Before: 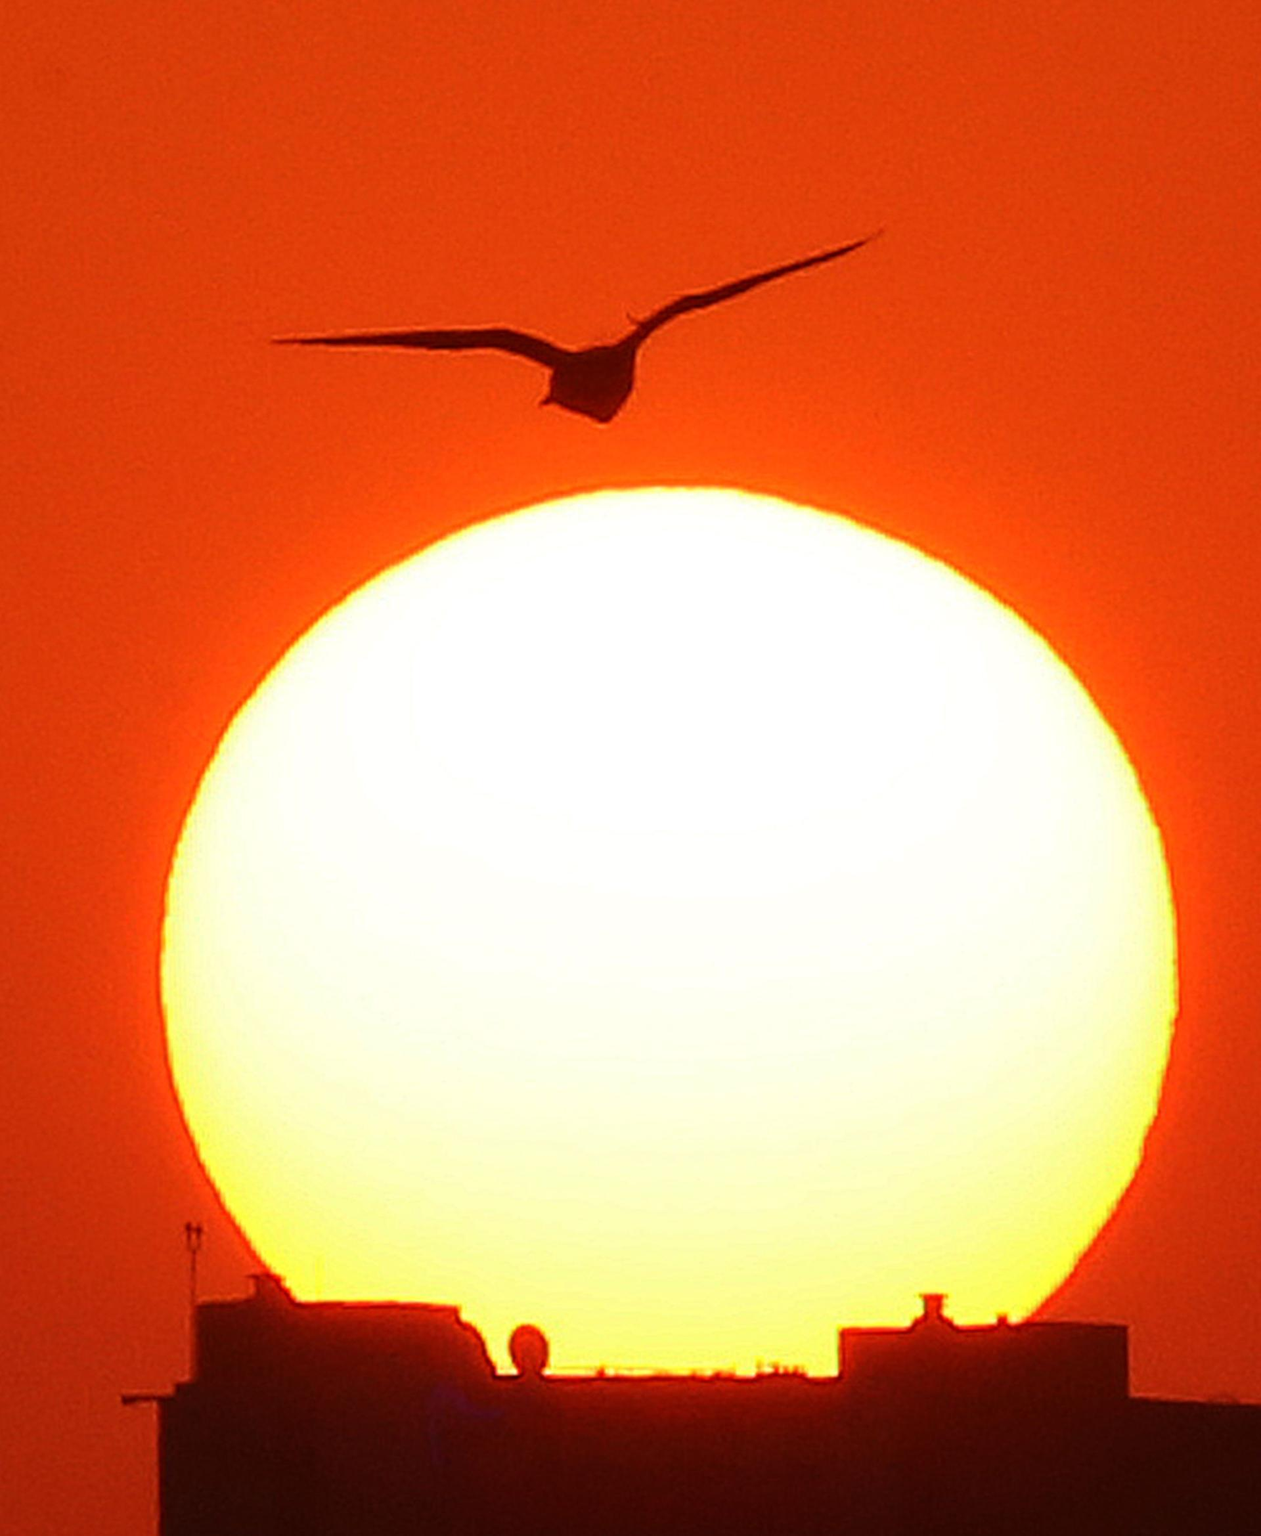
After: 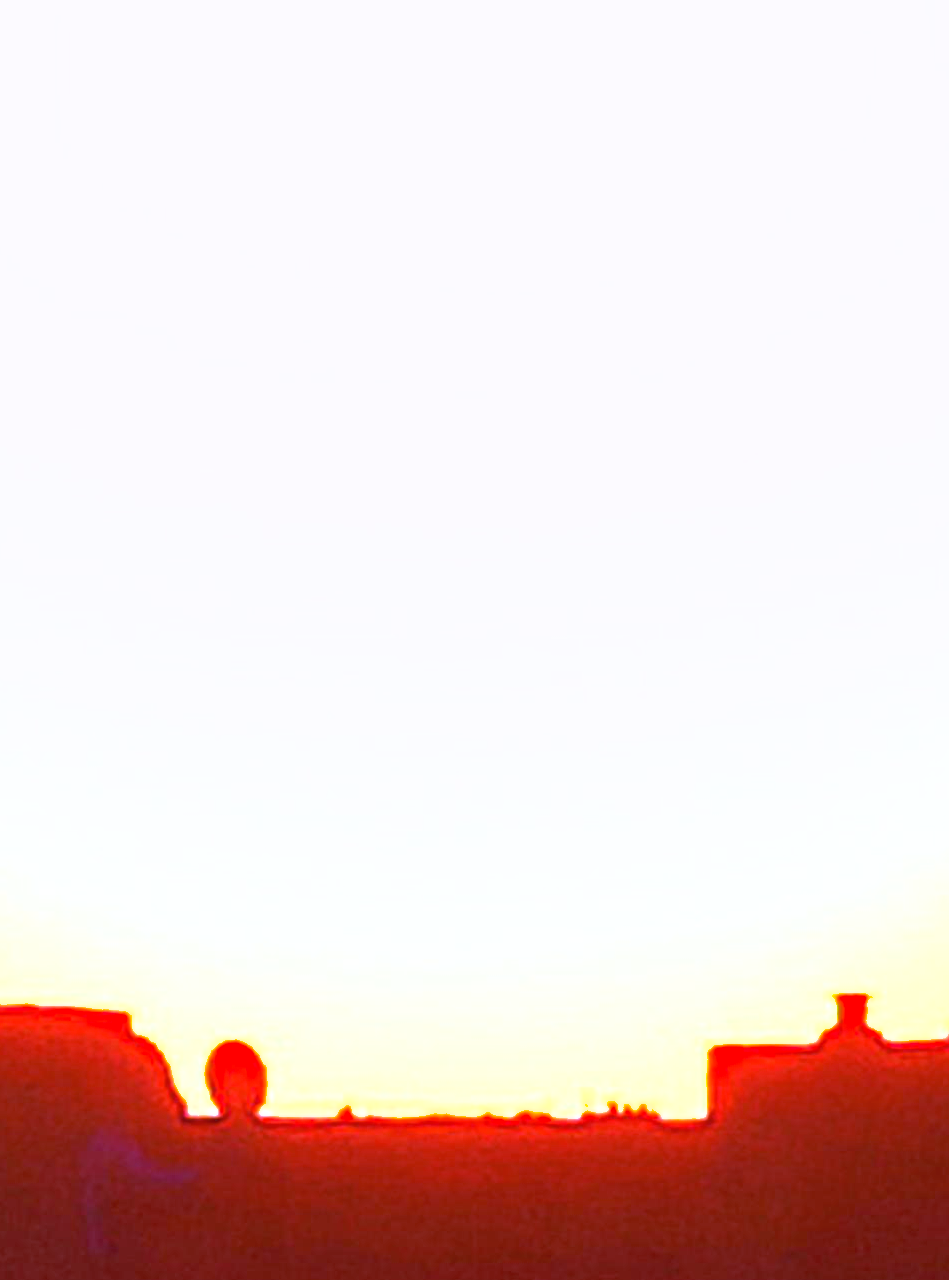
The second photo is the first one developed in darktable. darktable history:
exposure: black level correction 0, exposure 1.1 EV, compensate exposure bias true, compensate highlight preservation false
crop: left 29.672%, top 41.786%, right 20.851%, bottom 3.487%
shadows and highlights: on, module defaults
white balance: red 0.98, blue 1.61
